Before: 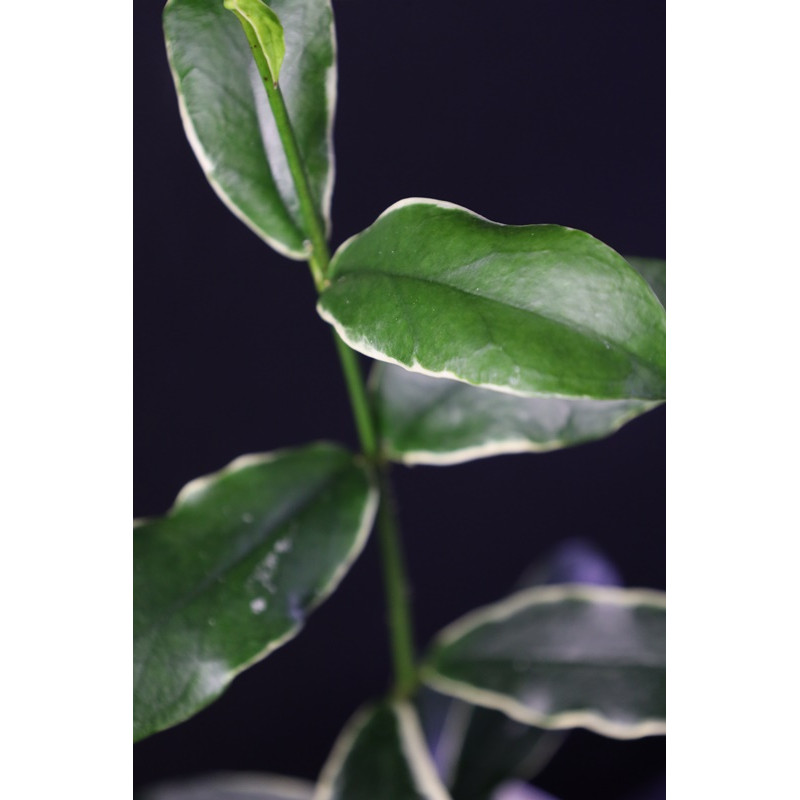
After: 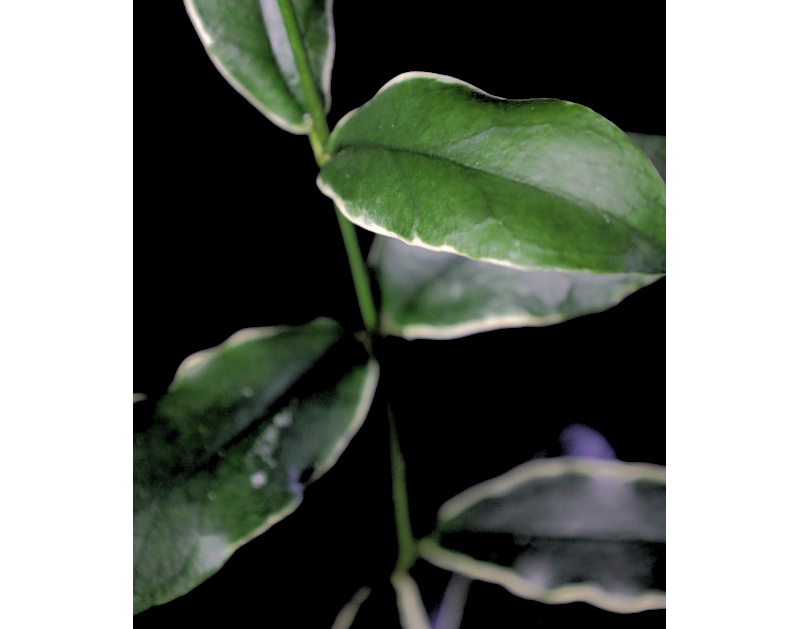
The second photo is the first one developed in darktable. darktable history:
rgb levels: levels [[0.034, 0.472, 0.904], [0, 0.5, 1], [0, 0.5, 1]]
crop and rotate: top 15.774%, bottom 5.506%
shadows and highlights: shadows 40, highlights -60
